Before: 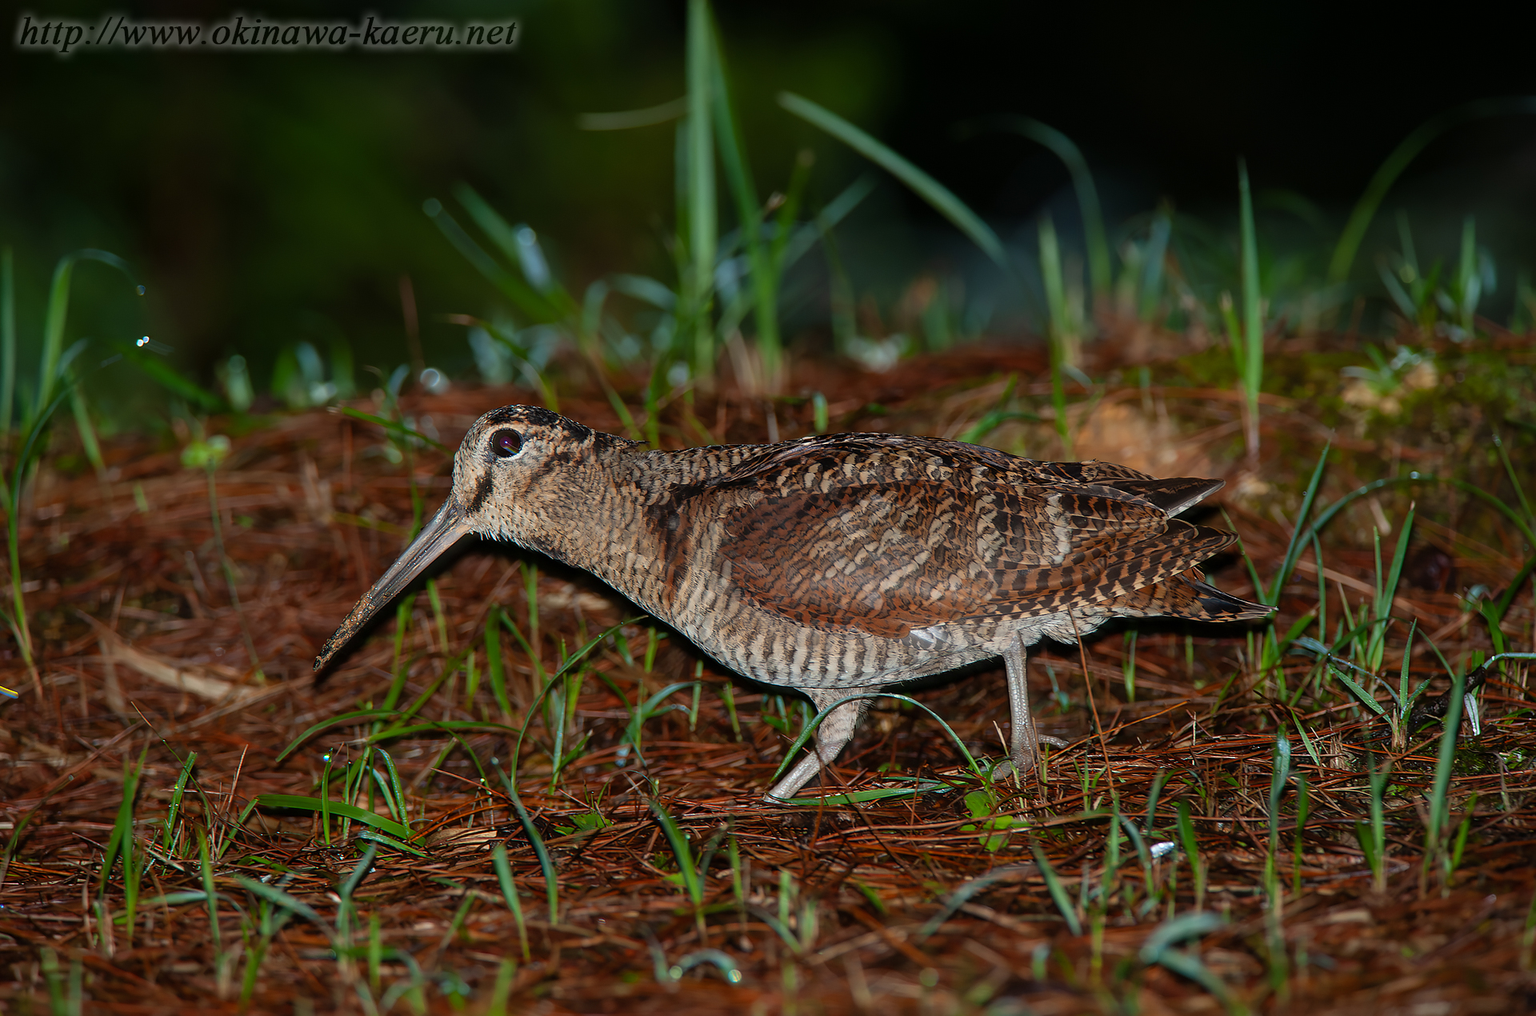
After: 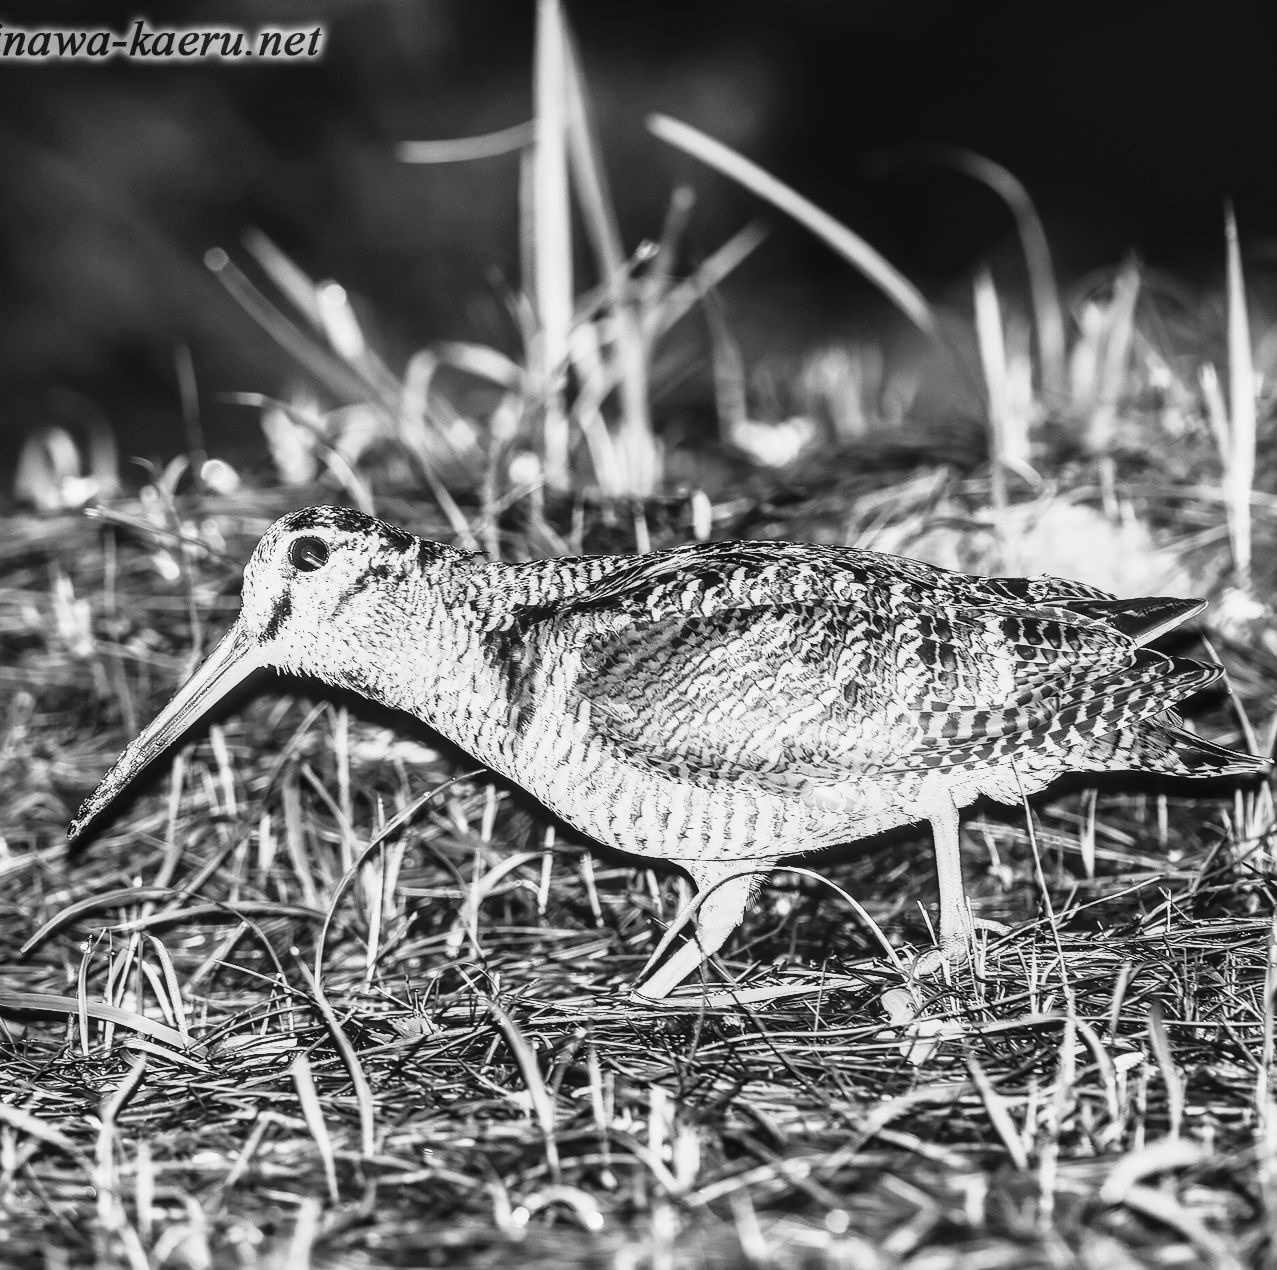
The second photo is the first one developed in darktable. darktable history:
local contrast: on, module defaults
color calibration: output R [0.999, 0.026, -0.11, 0], output G [-0.019, 1.037, -0.099, 0], output B [0.022, -0.023, 0.902, 0], illuminant custom, x 0.367, y 0.392, temperature 4437.75 K, clip negative RGB from gamut false
shadows and highlights: radius 125.46, shadows 21.19, highlights -21.19, low approximation 0.01
crop: left 16.899%, right 16.556%
tone curve: curves: ch0 [(0, 0.014) (0.17, 0.099) (0.398, 0.423) (0.728, 0.808) (0.877, 0.91) (0.99, 0.955)]; ch1 [(0, 0) (0.377, 0.325) (0.493, 0.491) (0.505, 0.504) (0.515, 0.515) (0.554, 0.575) (0.623, 0.643) (0.701, 0.718) (1, 1)]; ch2 [(0, 0) (0.423, 0.453) (0.481, 0.485) (0.501, 0.501) (0.531, 0.527) (0.586, 0.597) (0.663, 0.706) (0.717, 0.753) (1, 0.991)], color space Lab, independent channels
exposure: black level correction 0, exposure 1.2 EV, compensate exposure bias true, compensate highlight preservation false
contrast brightness saturation: contrast 0.53, brightness 0.47, saturation -1
